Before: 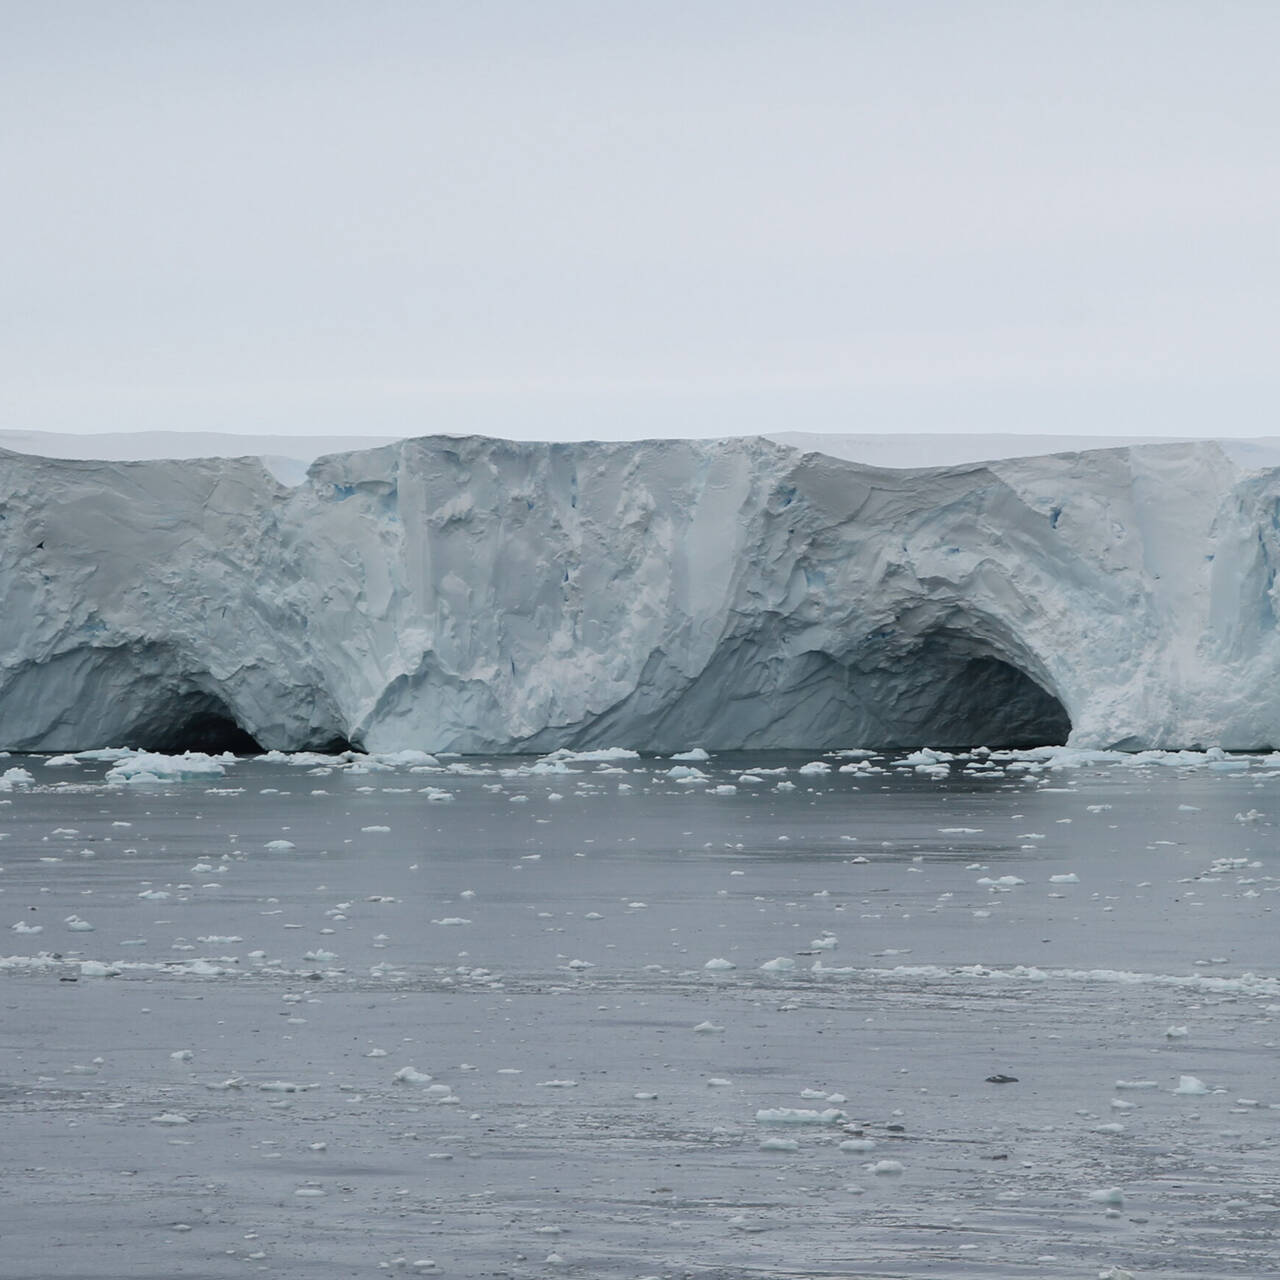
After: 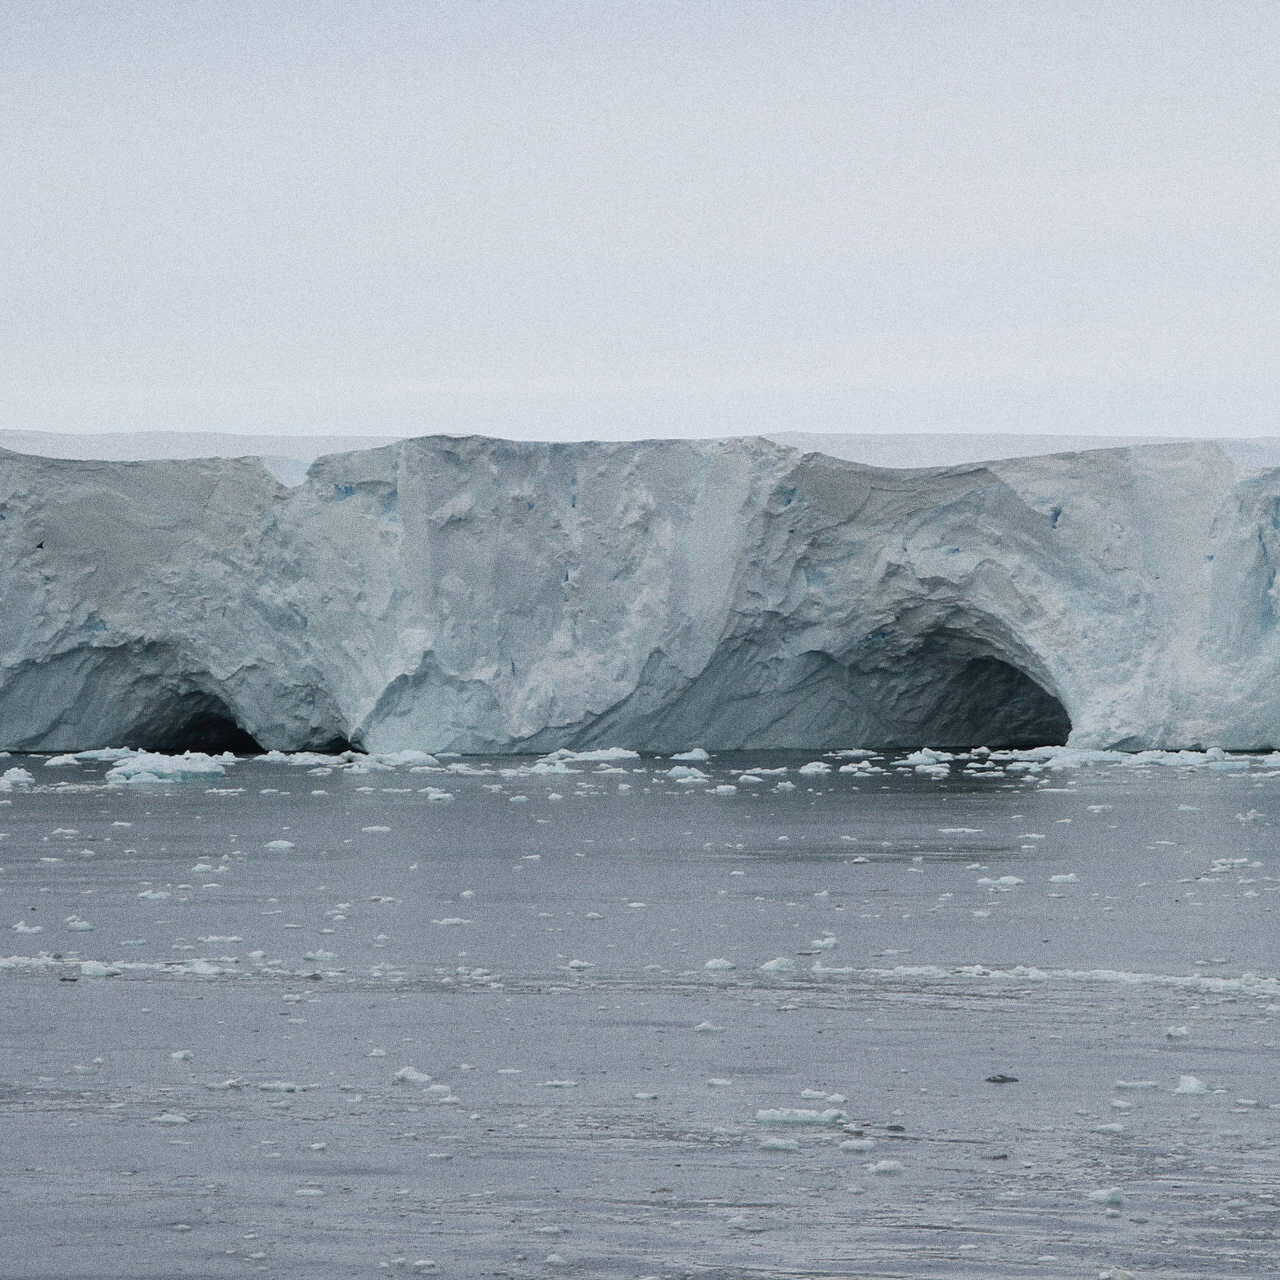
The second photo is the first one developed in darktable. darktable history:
white balance: emerald 1
grain: coarseness 0.09 ISO, strength 40%
